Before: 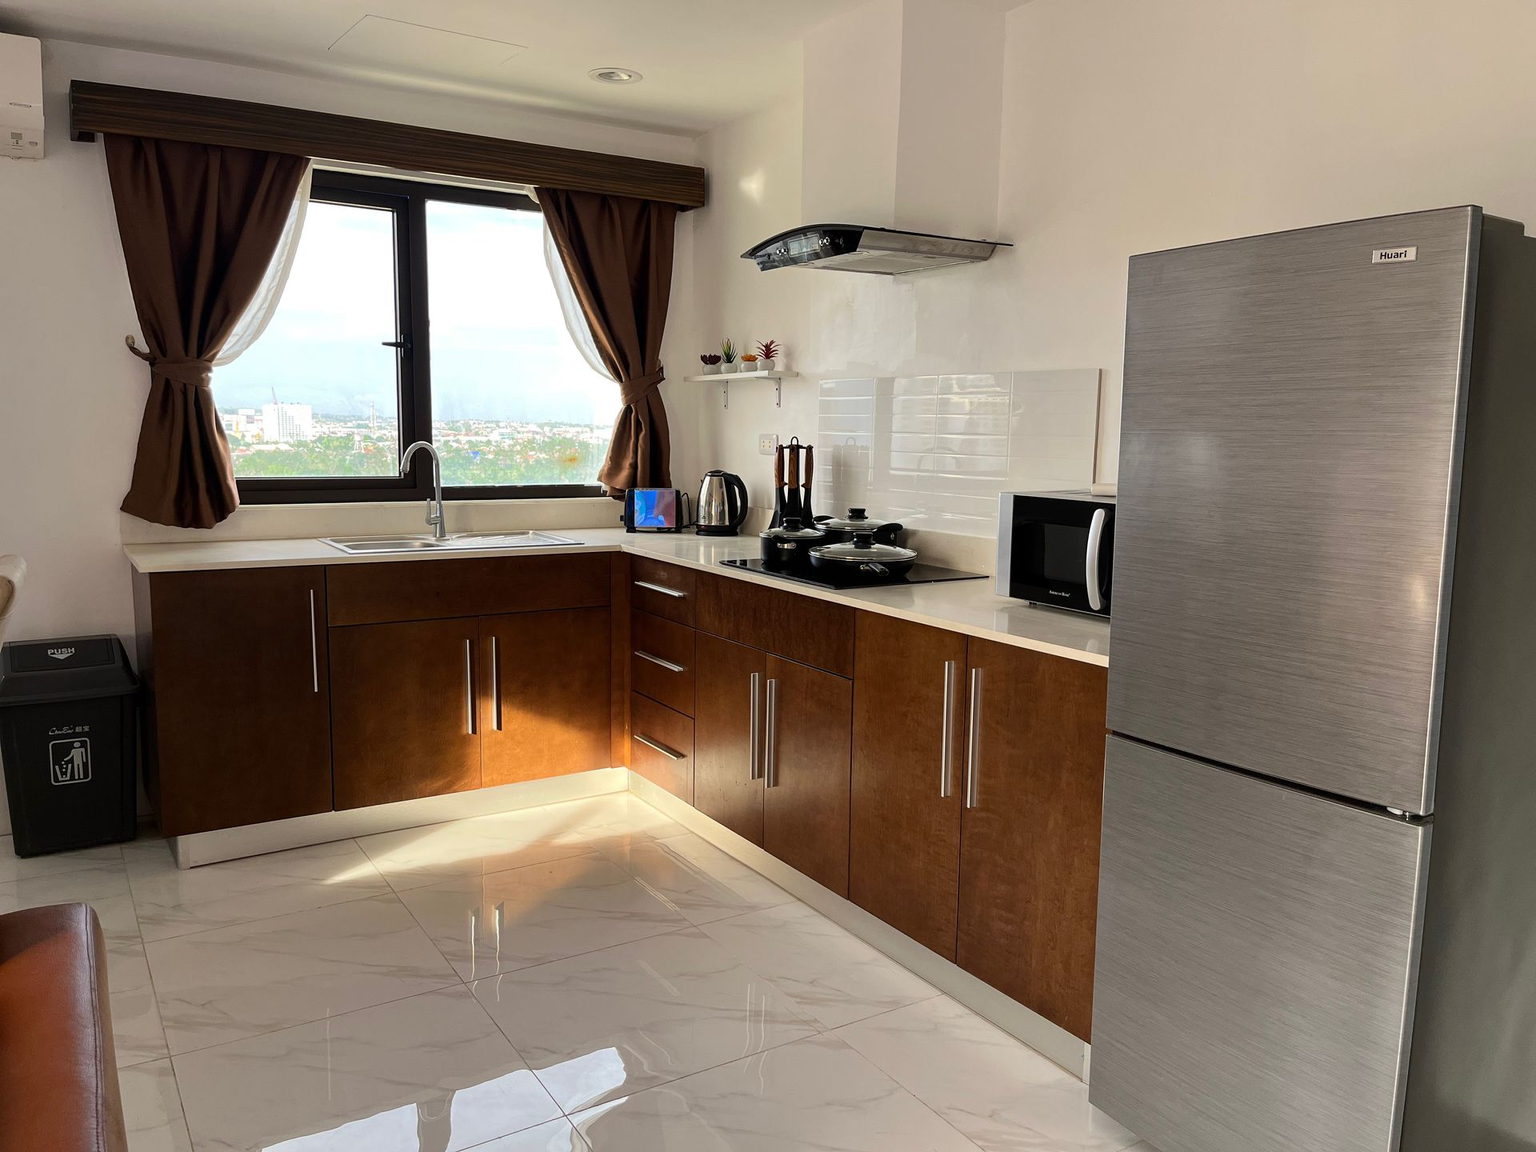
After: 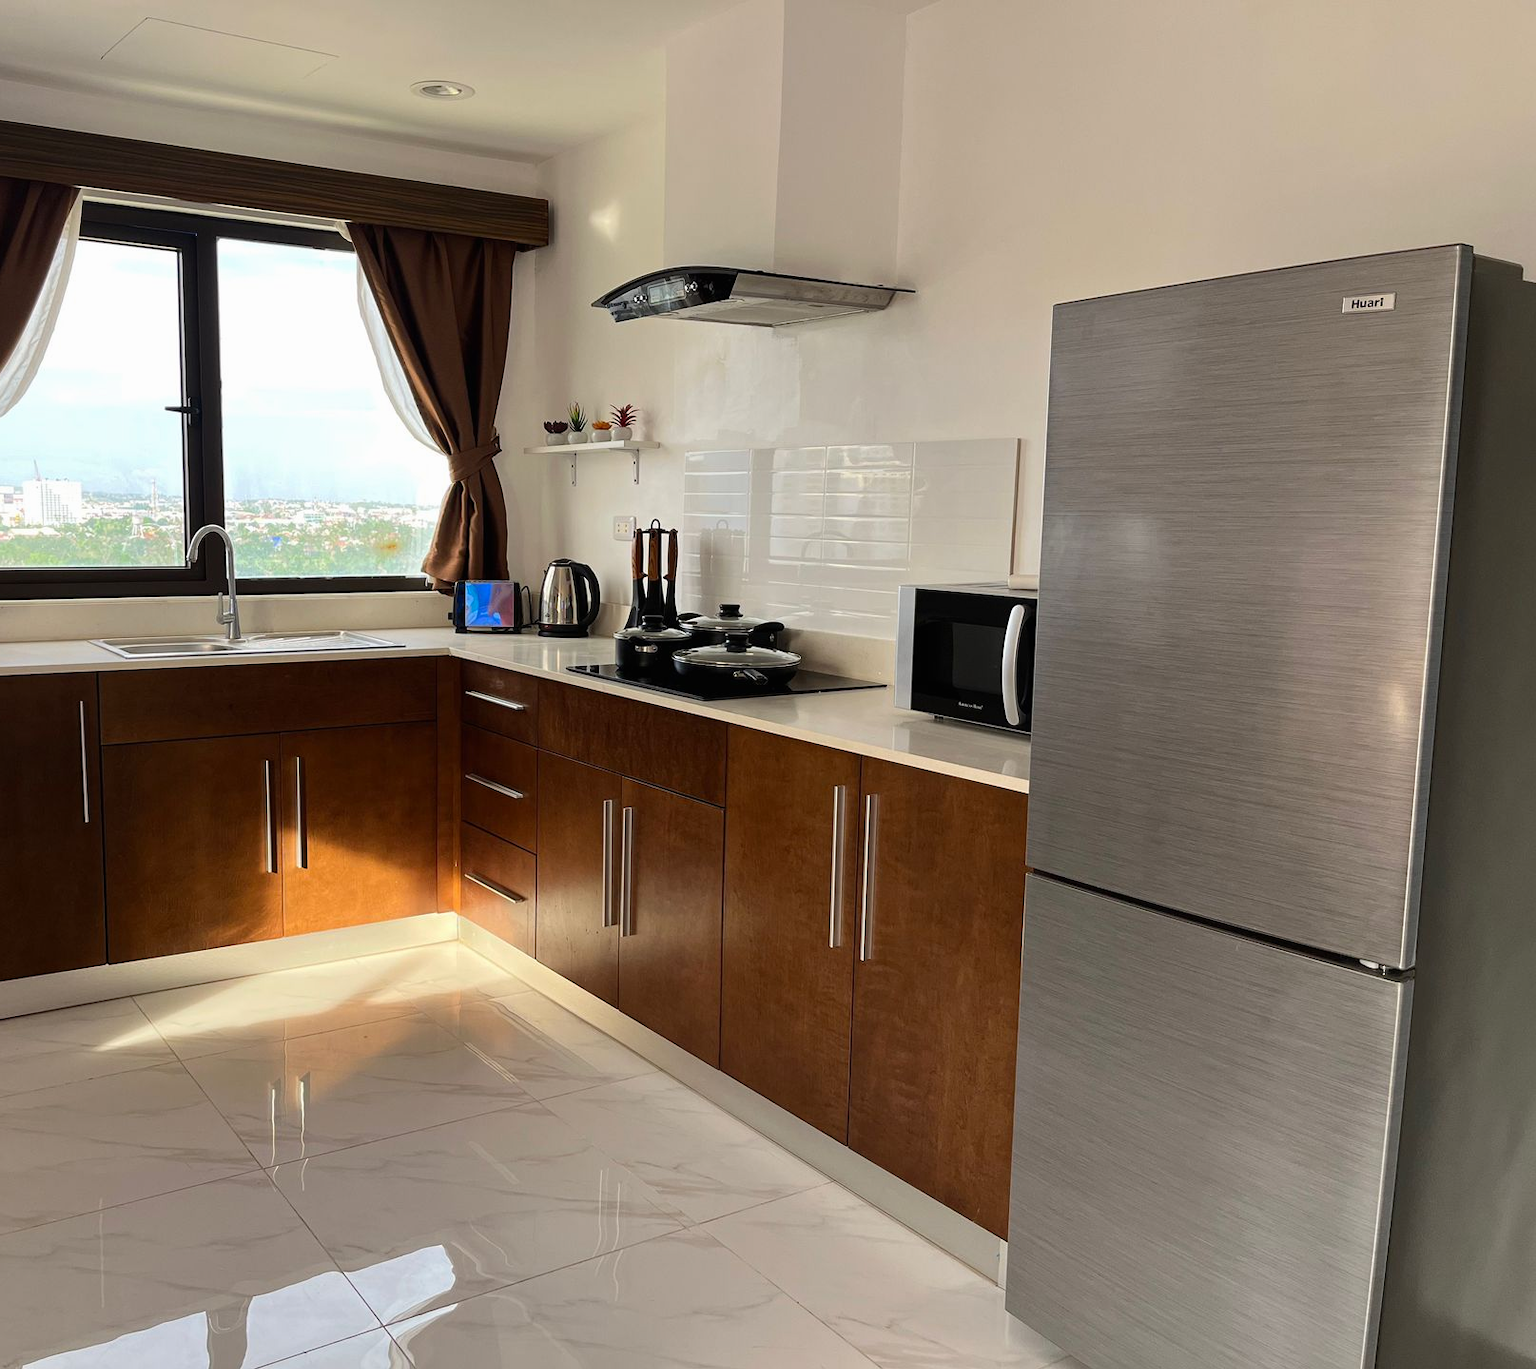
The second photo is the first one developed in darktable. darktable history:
crop: left 15.869%
contrast brightness saturation: contrast -0.012, brightness -0.009, saturation 0.038
